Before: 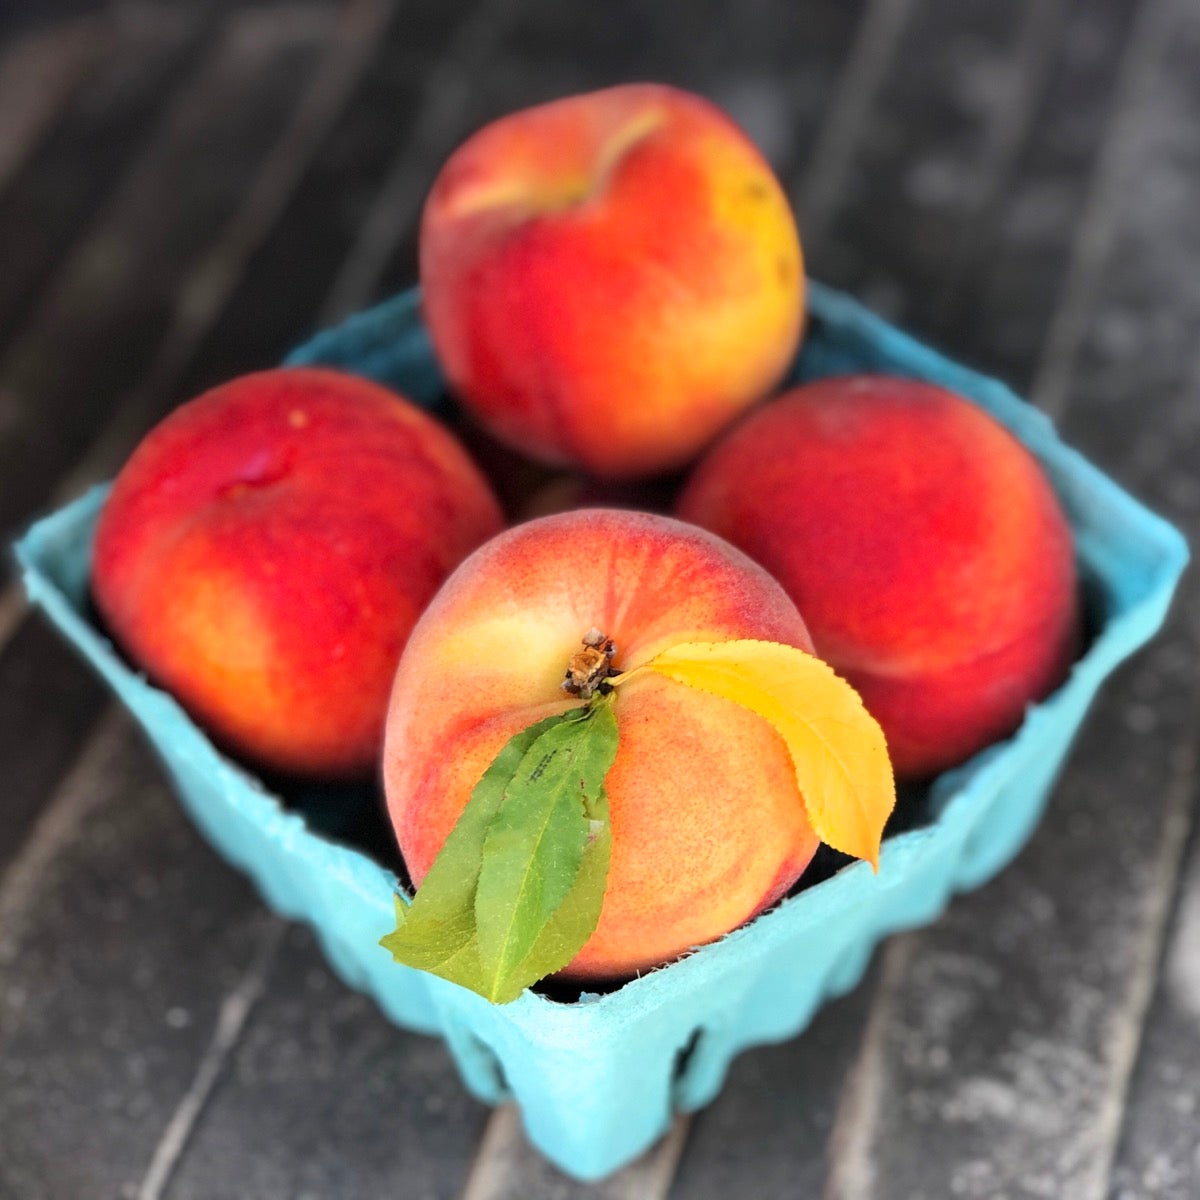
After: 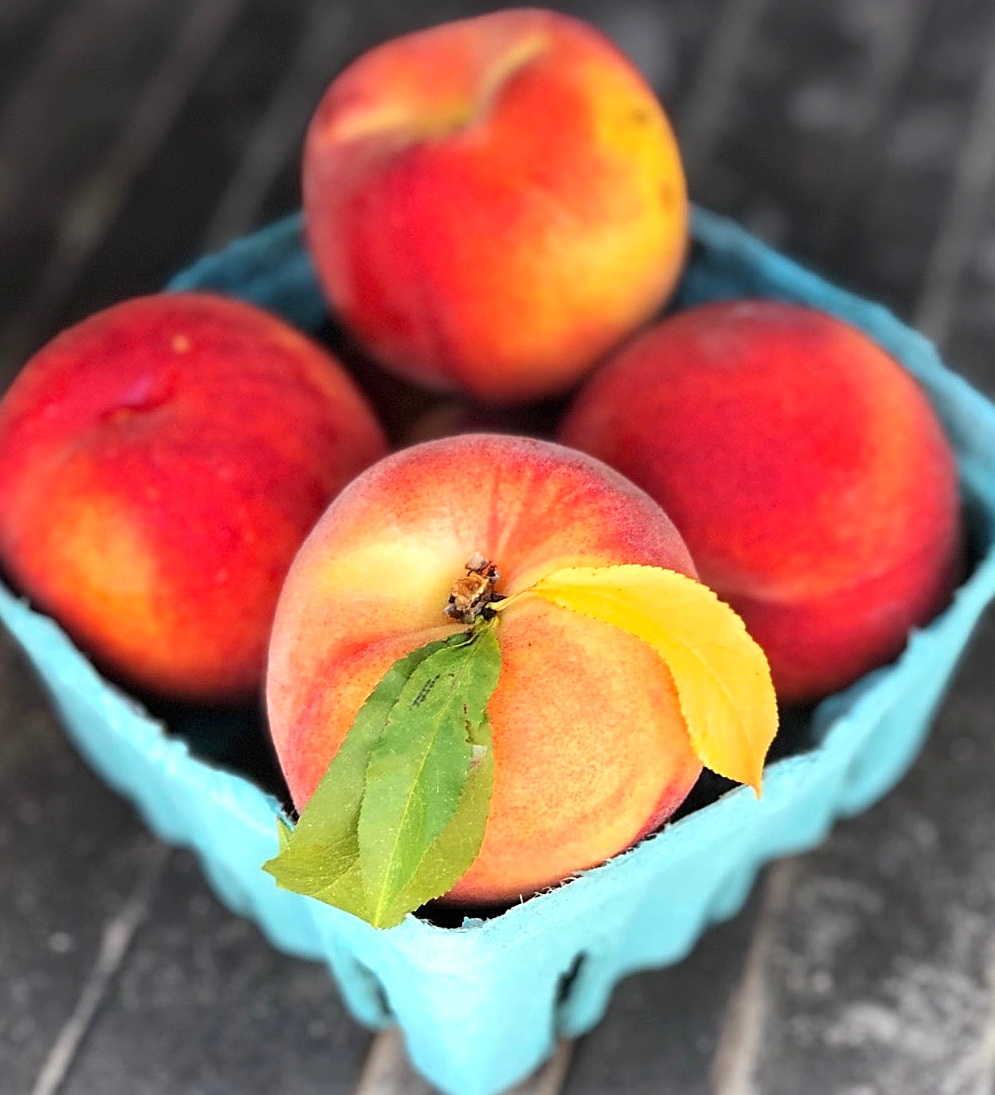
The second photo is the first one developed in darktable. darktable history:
sharpen: on, module defaults
exposure: black level correction 0, exposure 0.199 EV, compensate exposure bias true, compensate highlight preservation false
crop: left 9.784%, top 6.309%, right 7.289%, bottom 2.376%
